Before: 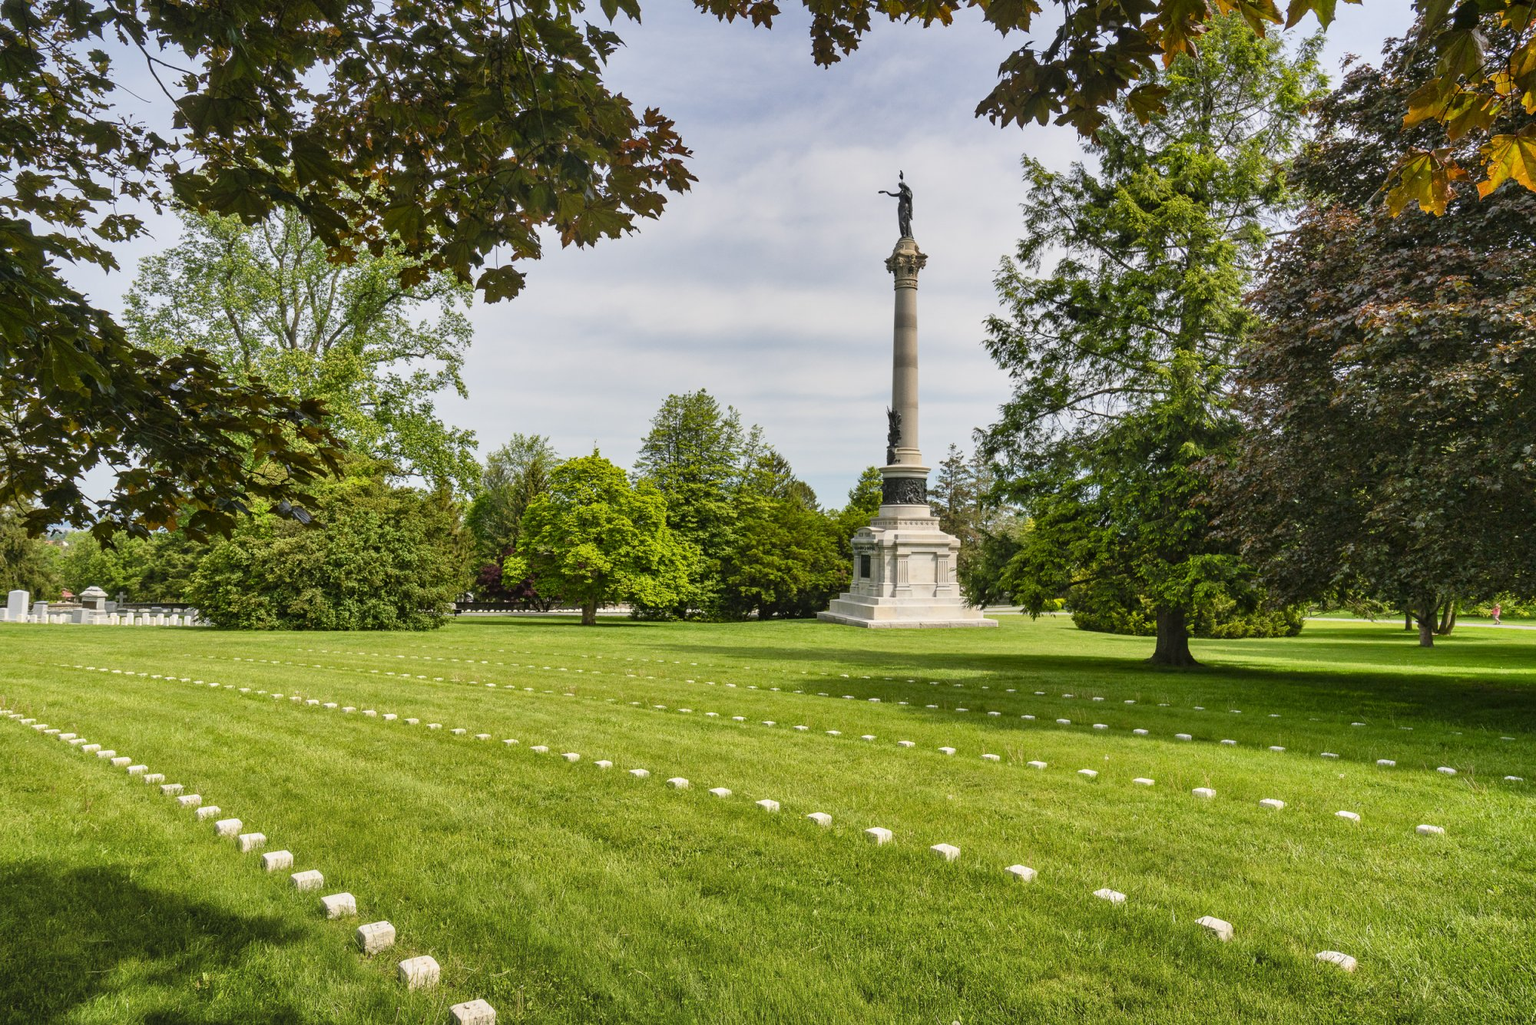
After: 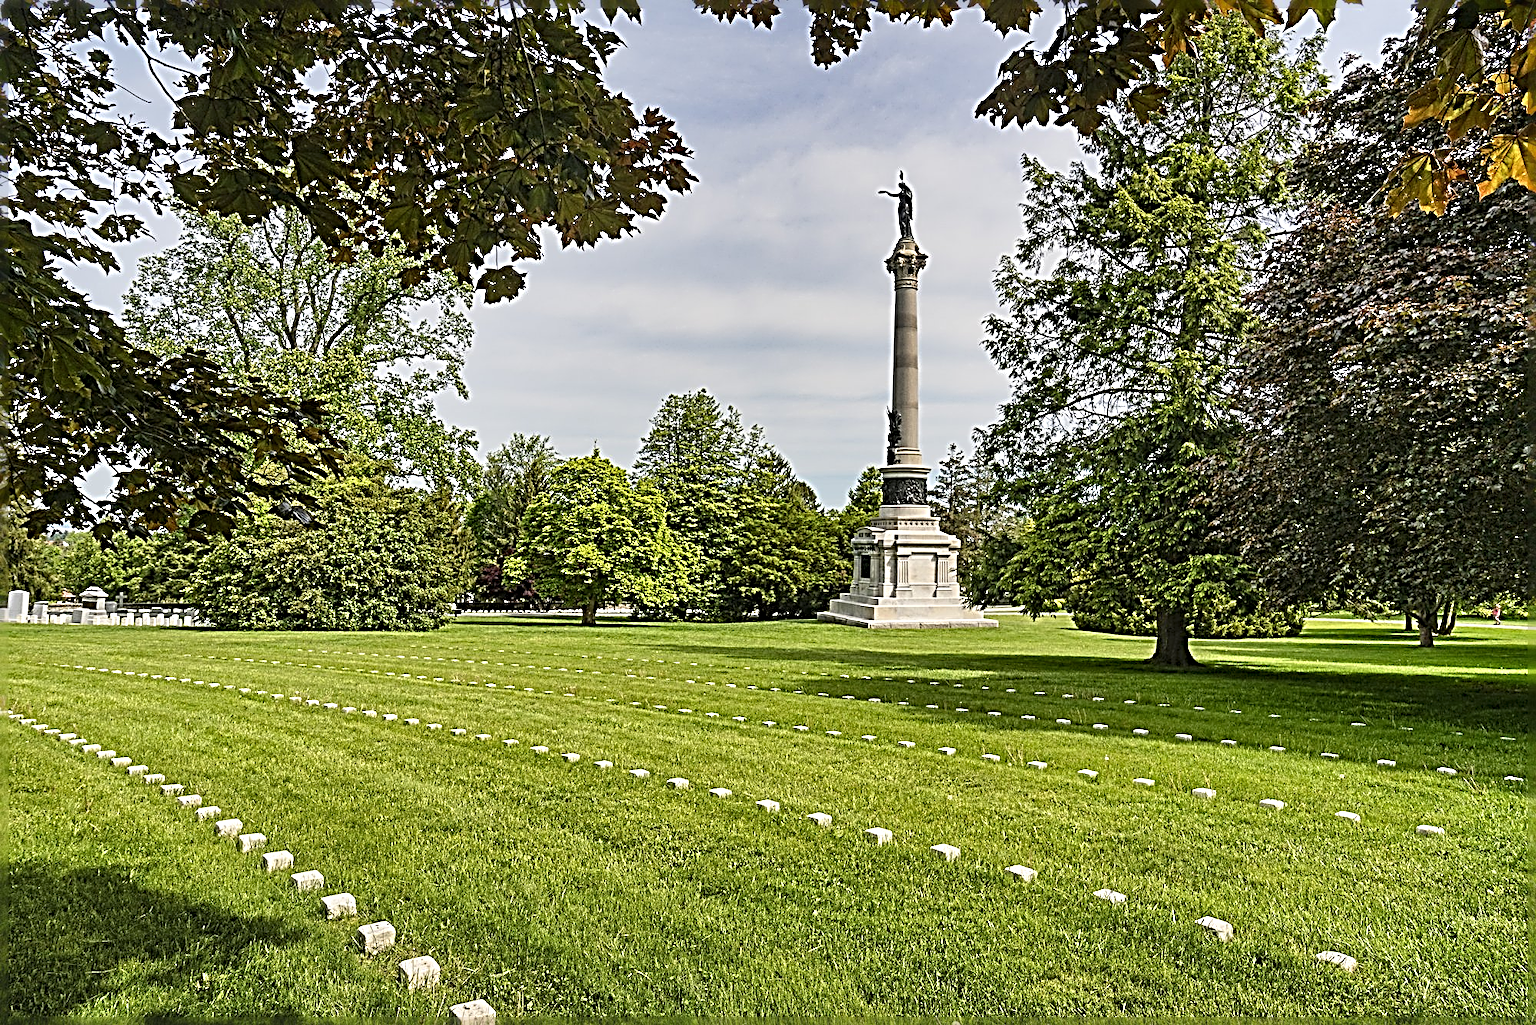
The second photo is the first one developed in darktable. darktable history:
sharpen: radius 4.012, amount 1.992
